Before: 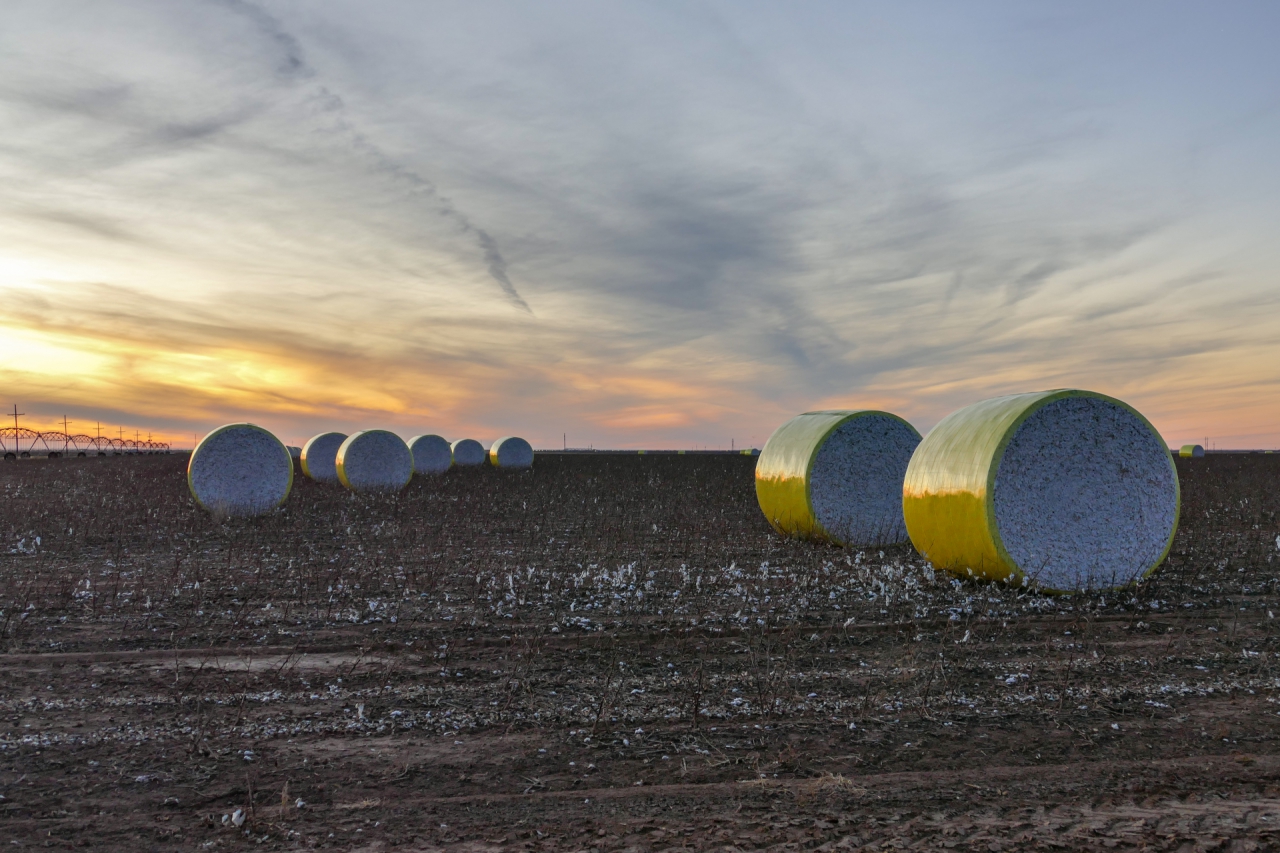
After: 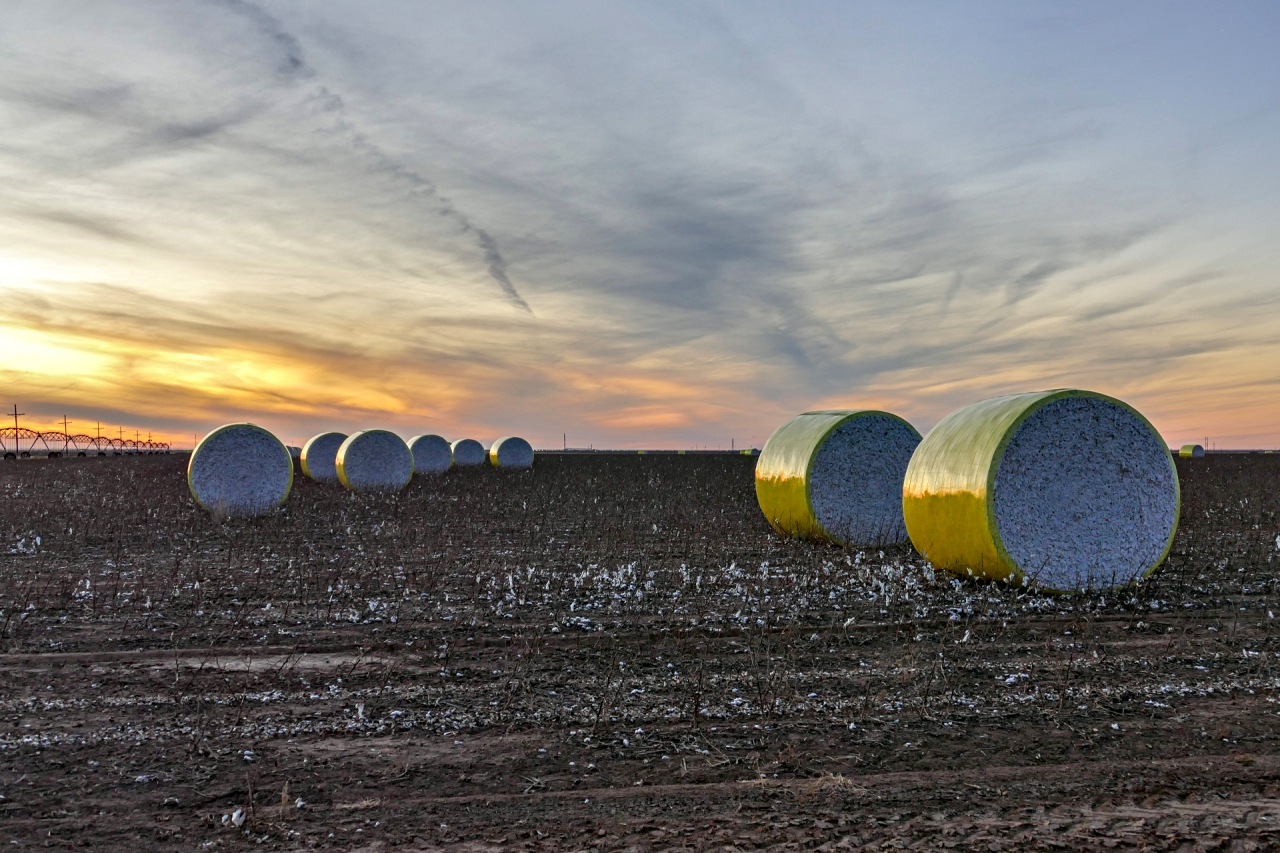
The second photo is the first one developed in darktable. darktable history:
contrast equalizer: octaves 7, y [[0.5, 0.542, 0.583, 0.625, 0.667, 0.708], [0.5 ×6], [0.5 ×6], [0 ×6], [0 ×6]], mix 0.584
contrast brightness saturation: saturation 0.13
